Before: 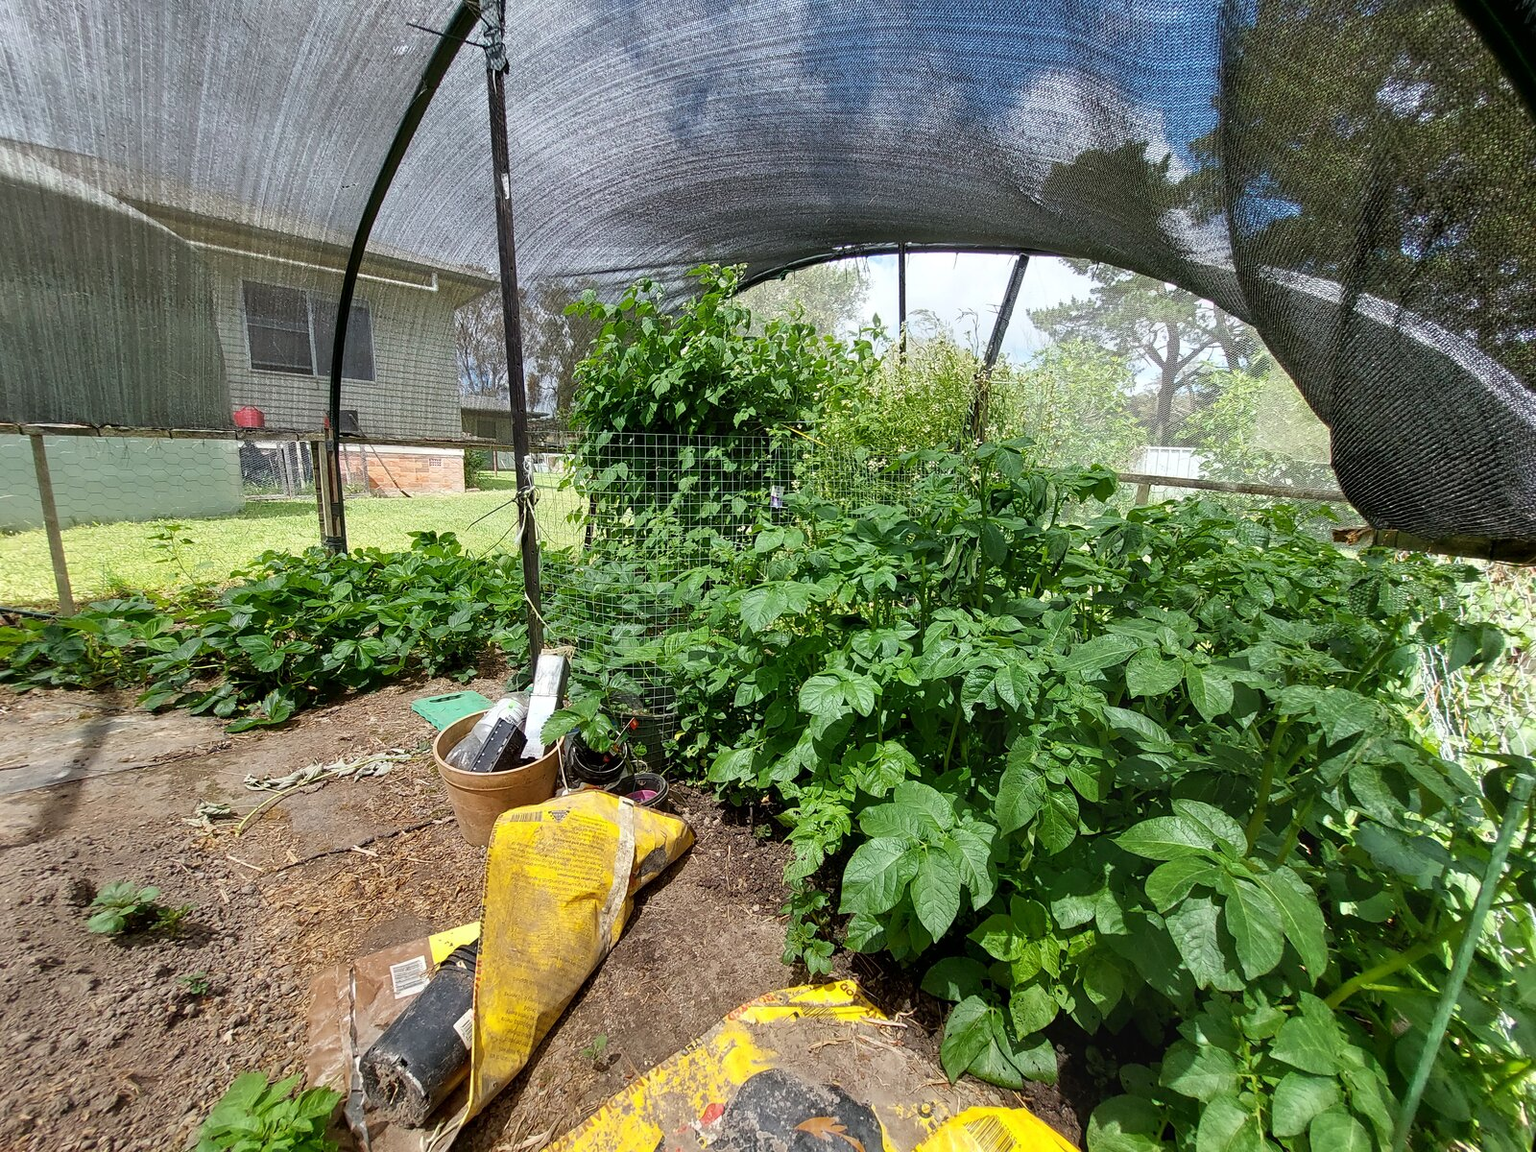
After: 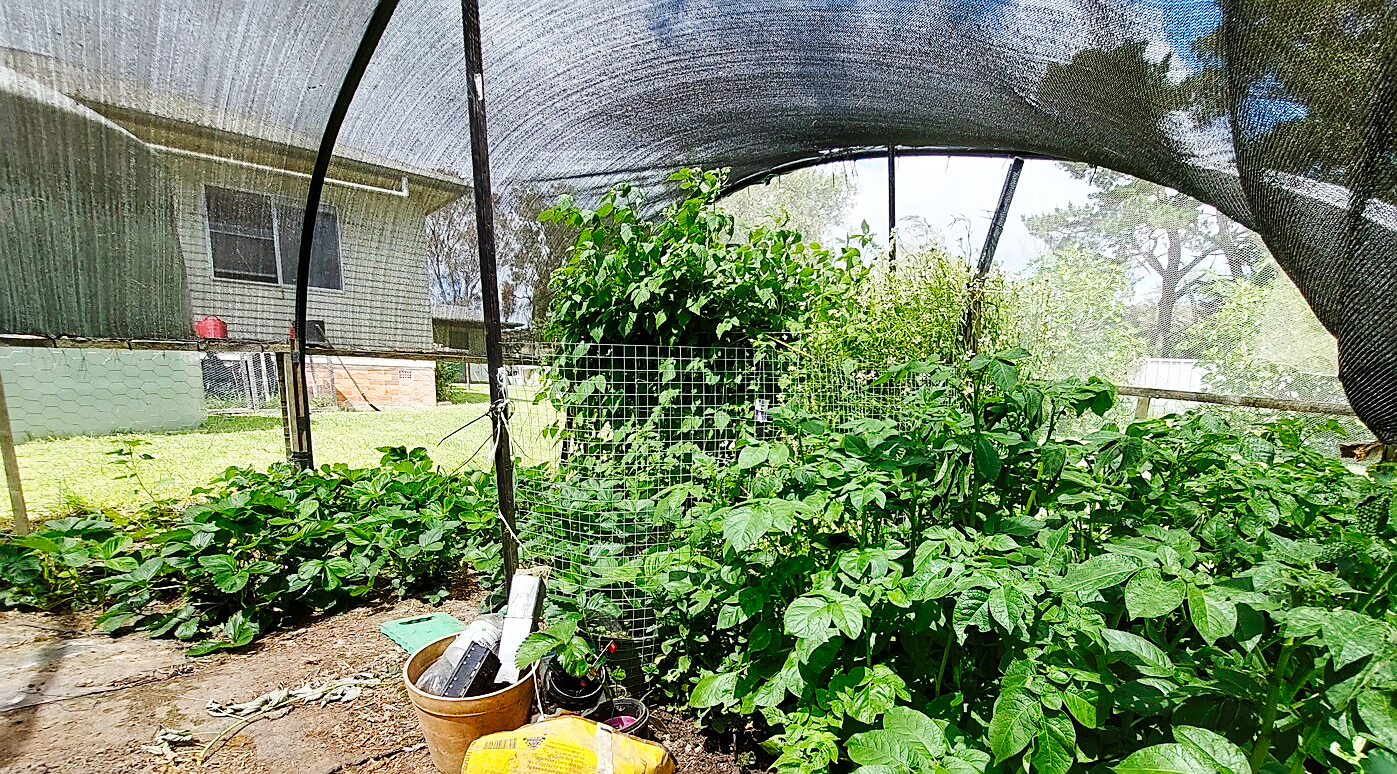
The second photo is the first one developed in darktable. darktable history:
sharpen: on, module defaults
crop: left 3.015%, top 8.969%, right 9.647%, bottom 26.457%
base curve: curves: ch0 [(0, 0) (0.036, 0.025) (0.121, 0.166) (0.206, 0.329) (0.605, 0.79) (1, 1)], preserve colors none
